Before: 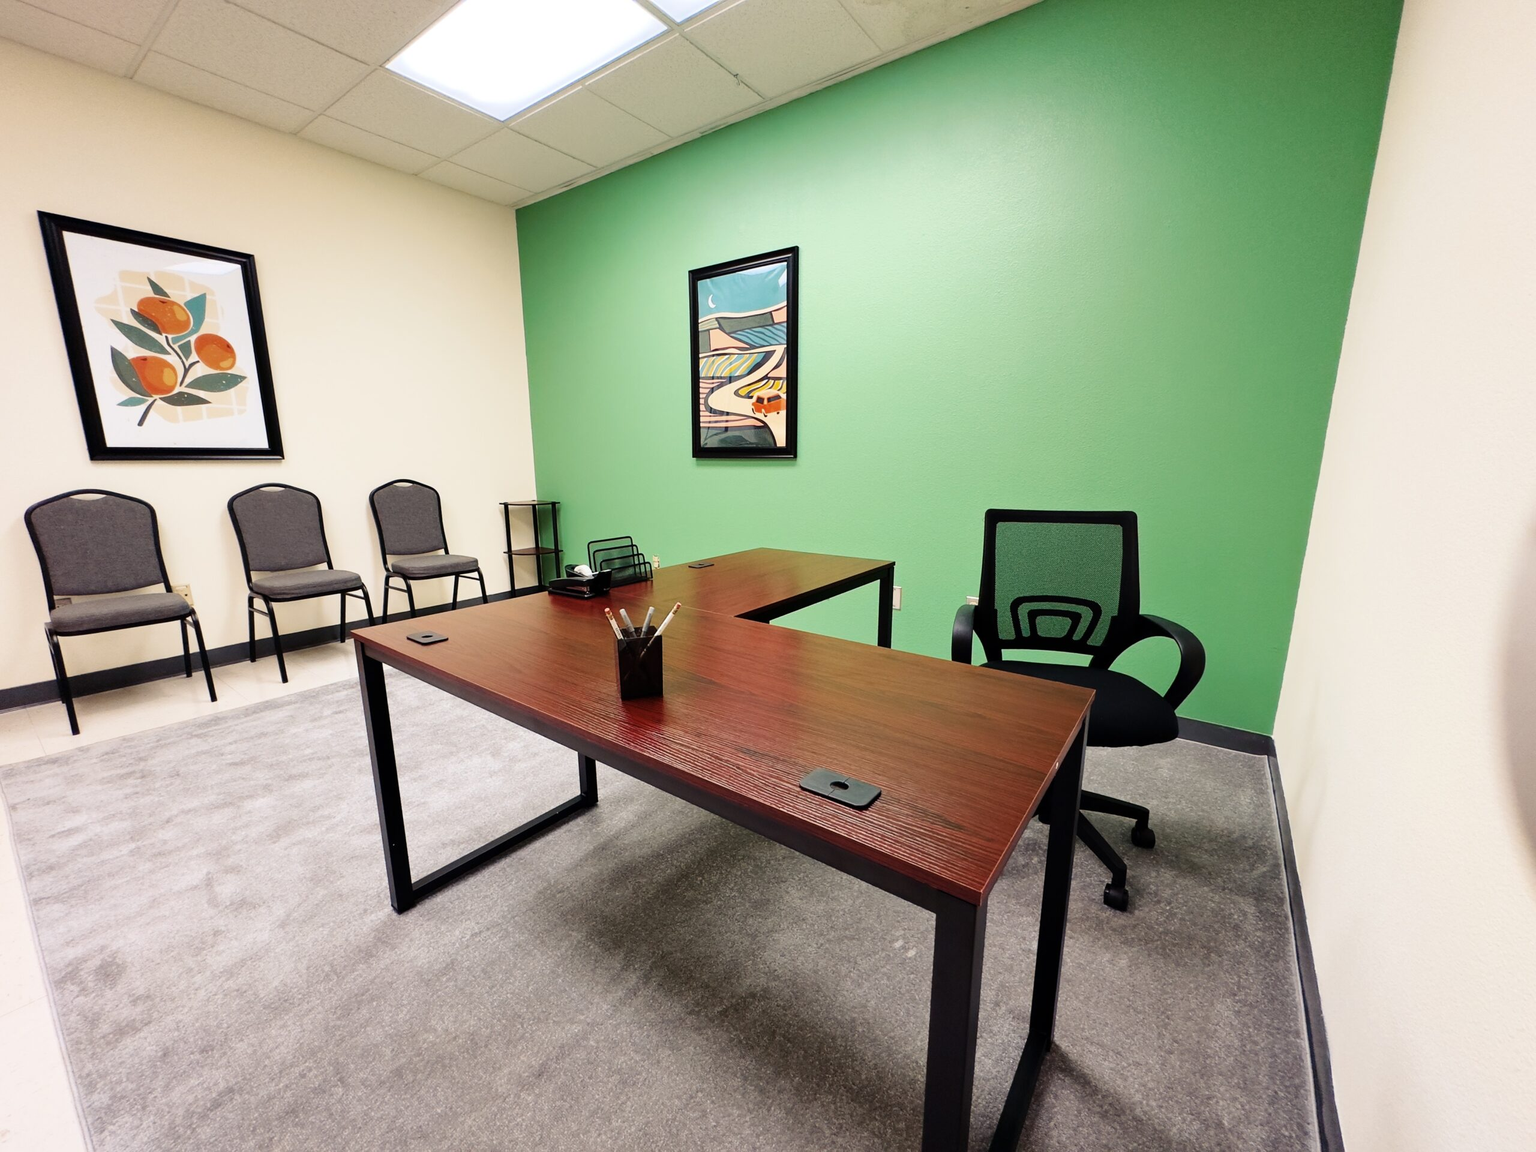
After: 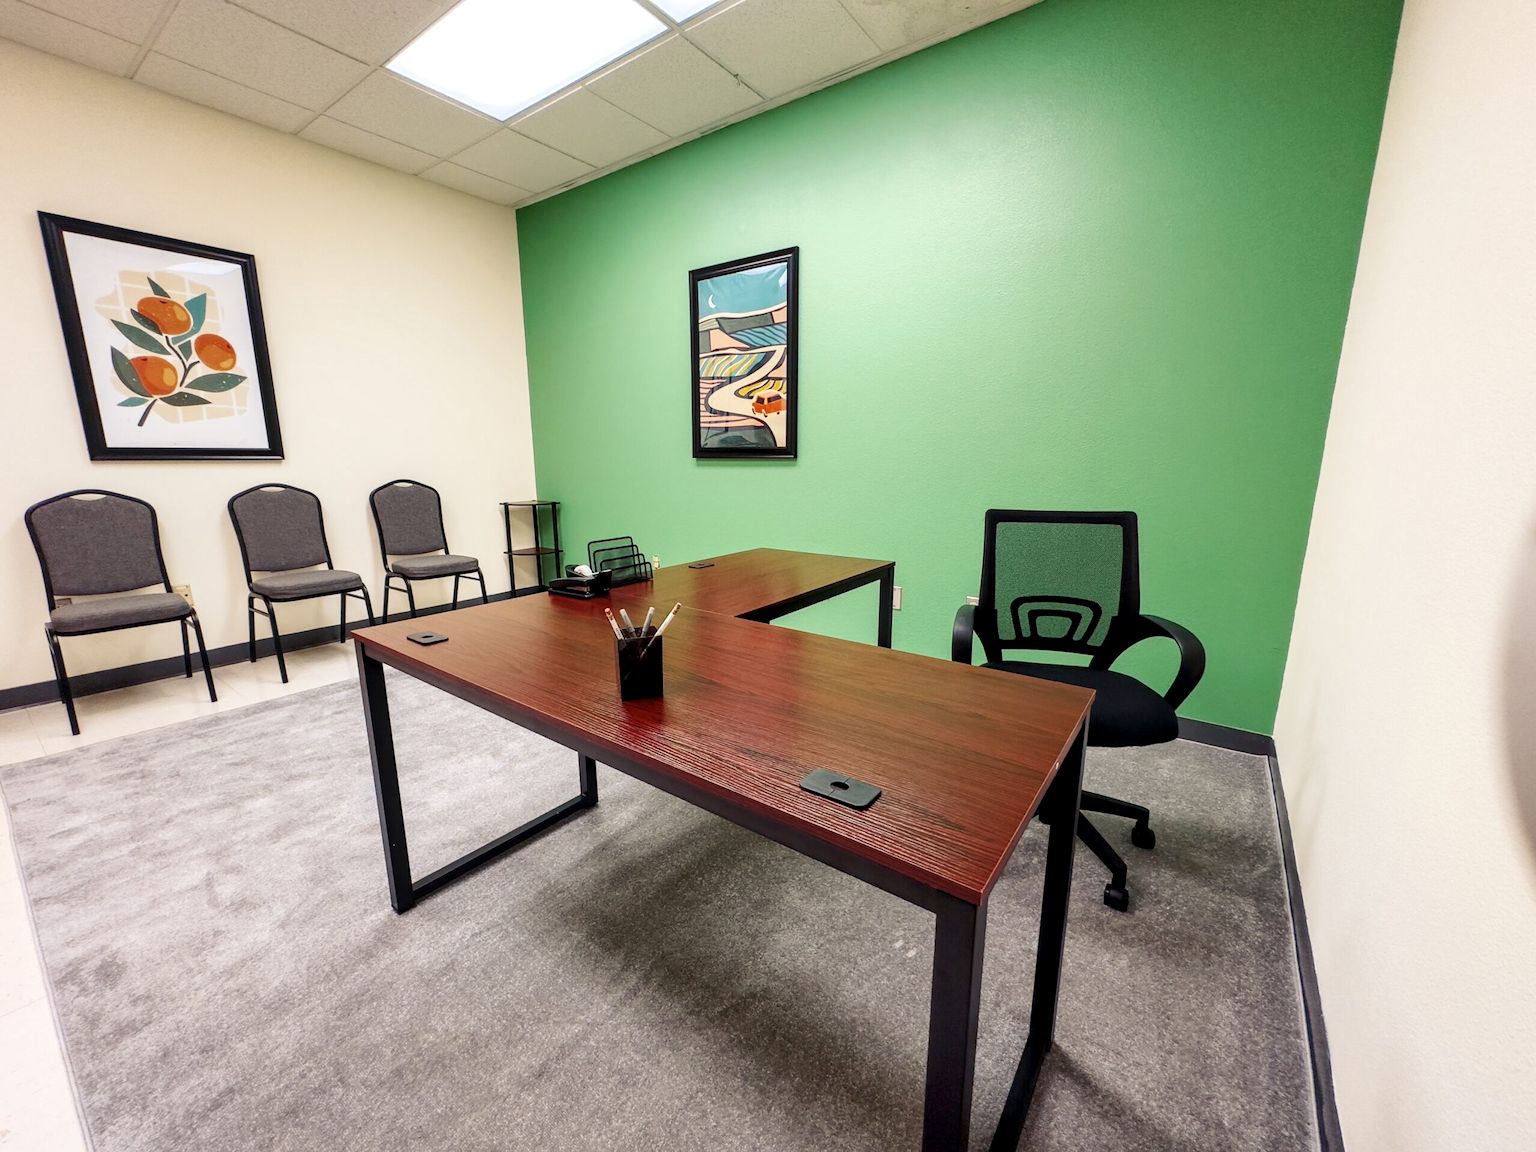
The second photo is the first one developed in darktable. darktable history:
exposure: black level correction 0.001, exposure 0.956 EV, compensate exposure bias true, compensate highlight preservation false
local contrast: detail 130%
tone equalizer: -8 EV -0.005 EV, -7 EV 0.012 EV, -6 EV -0.007 EV, -5 EV 0.004 EV, -4 EV -0.045 EV, -3 EV -0.238 EV, -2 EV -0.659 EV, -1 EV -0.995 EV, +0 EV -0.961 EV
